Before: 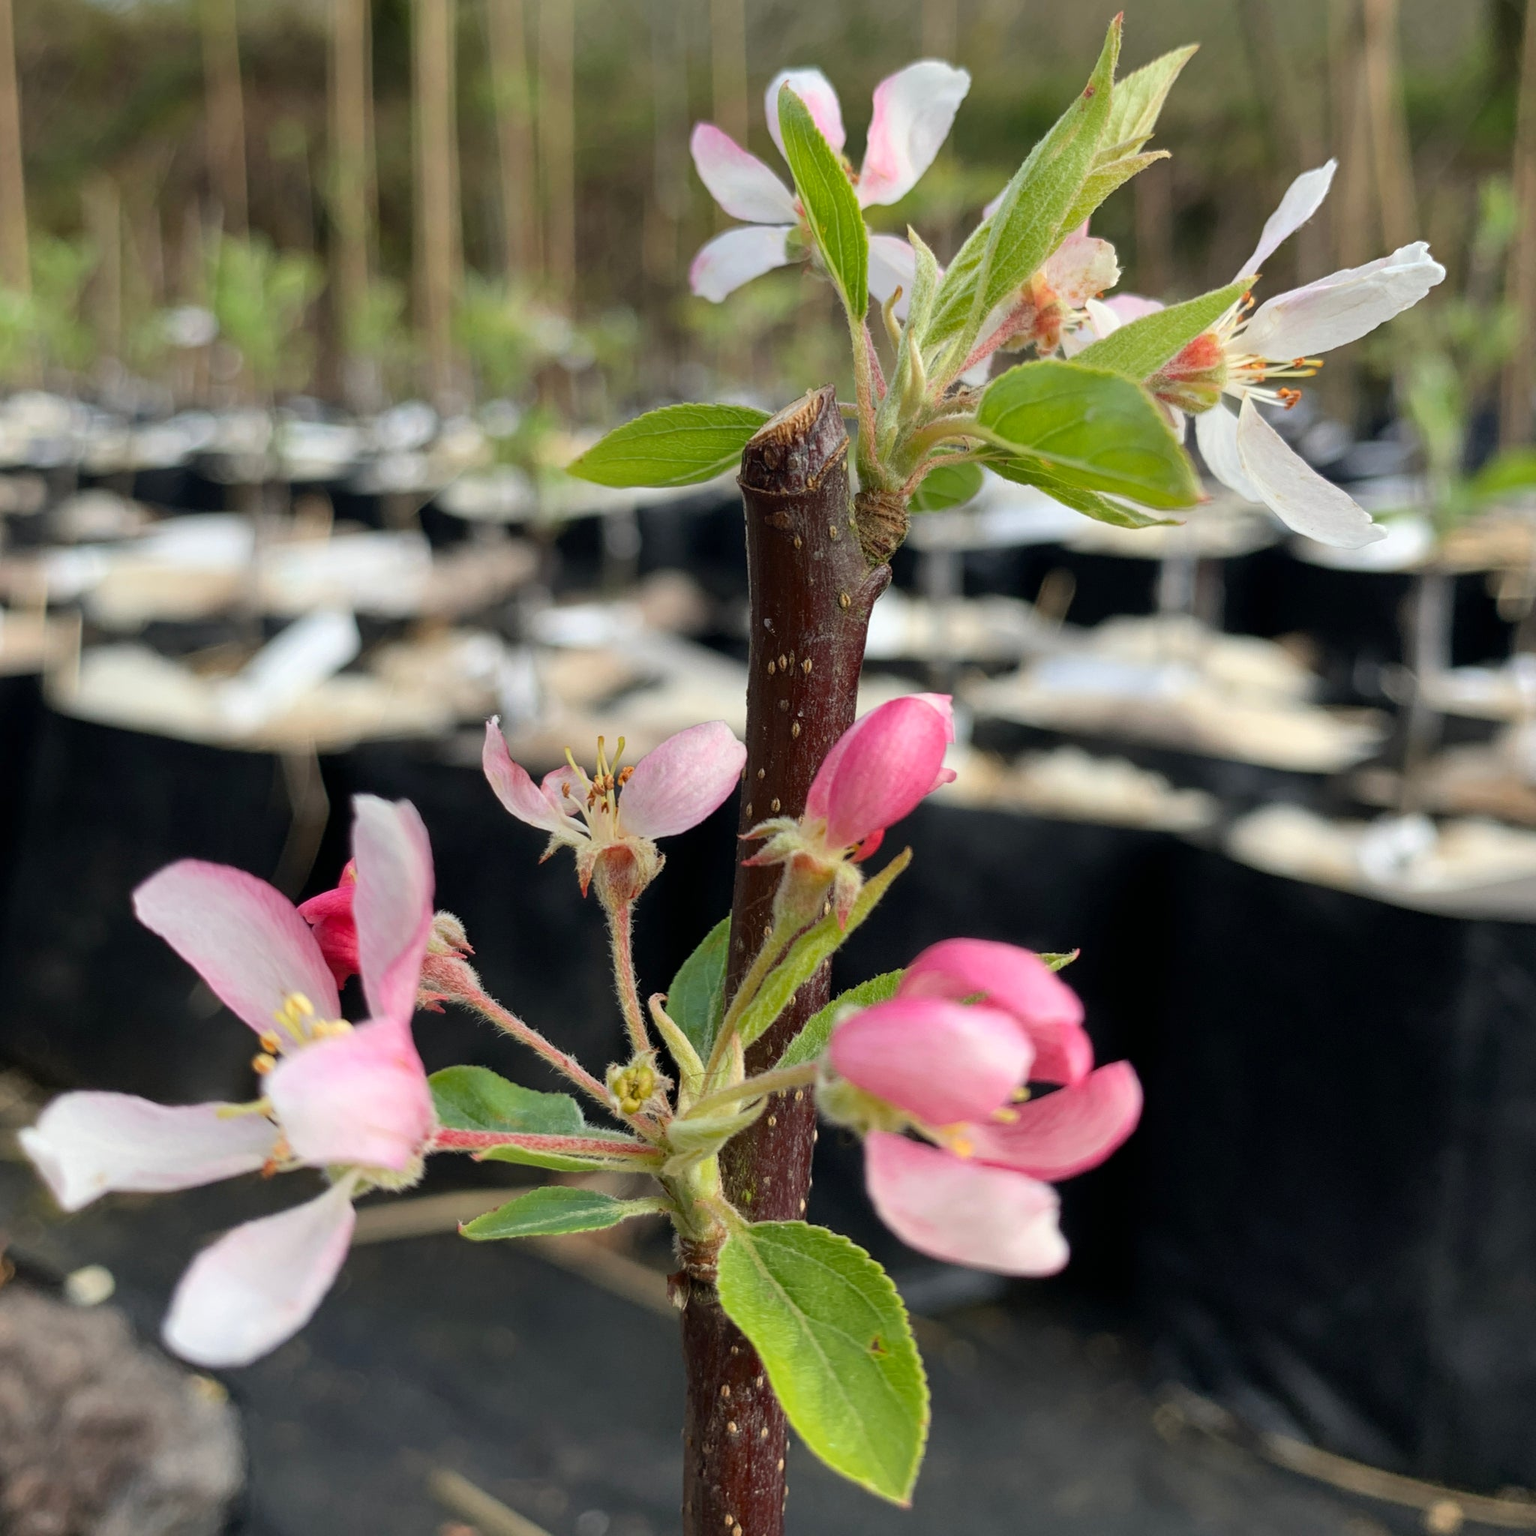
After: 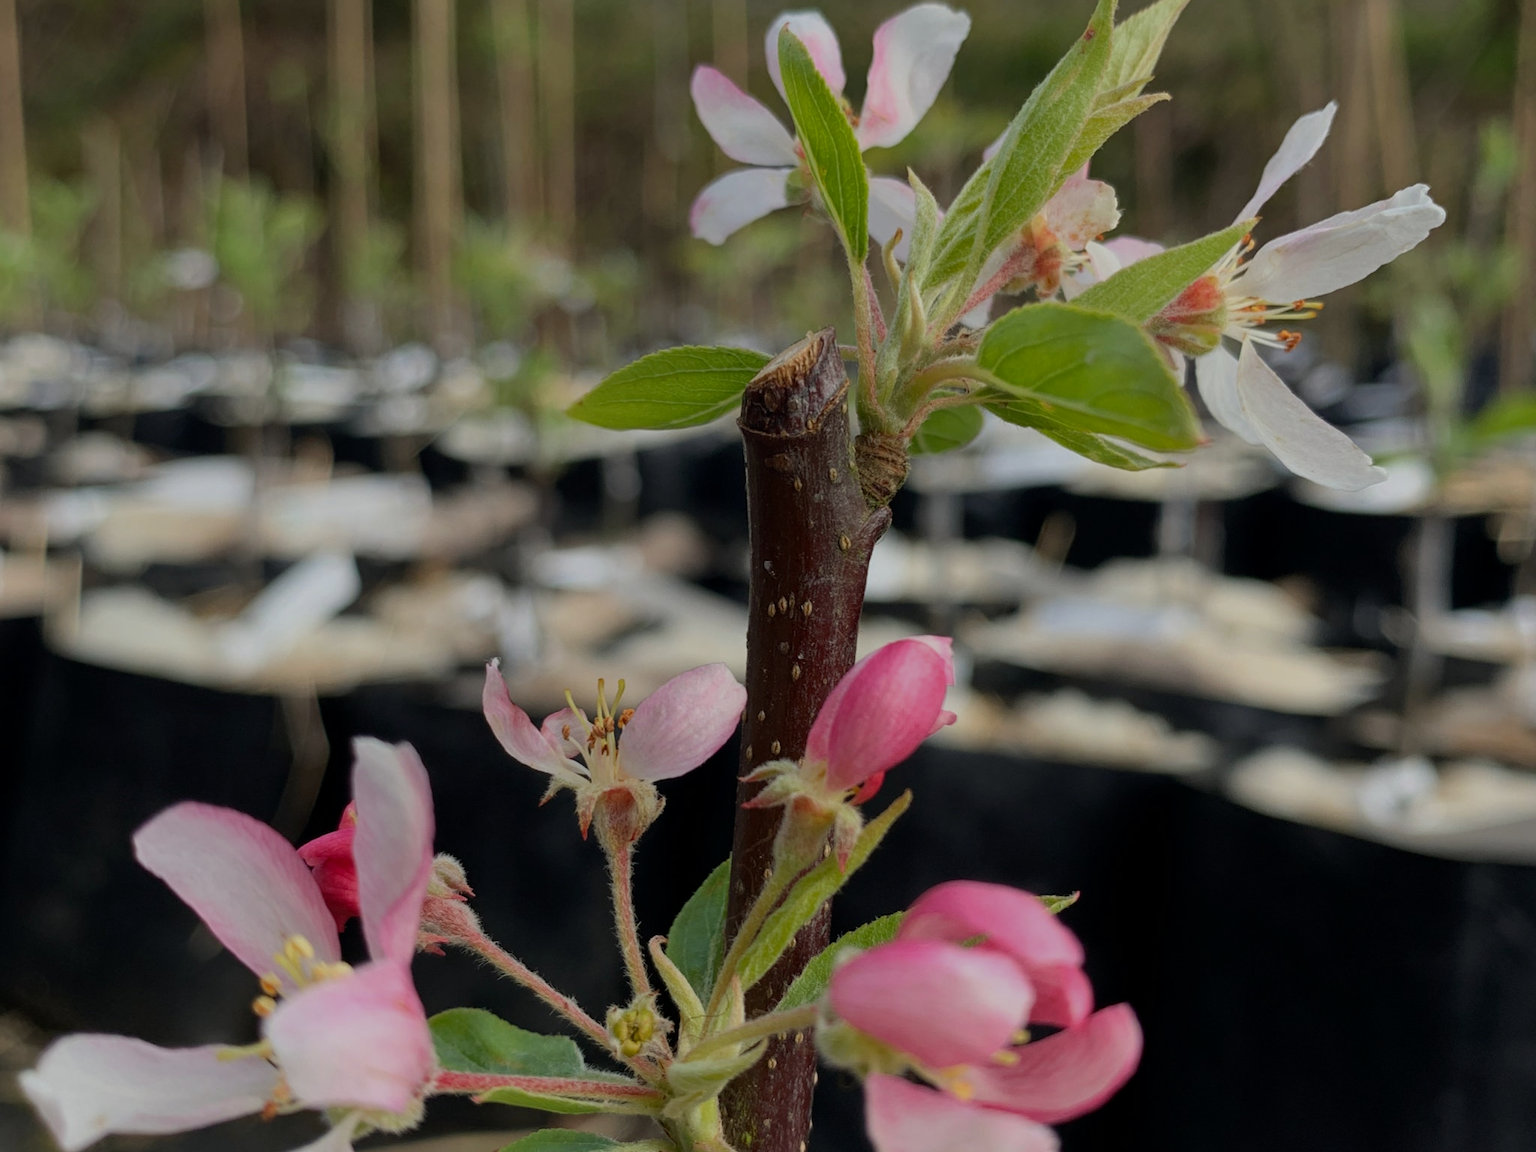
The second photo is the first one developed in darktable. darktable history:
exposure: black level correction 0, exposure -0.809 EV, compensate highlight preservation false
crop: top 3.767%, bottom 21.23%
